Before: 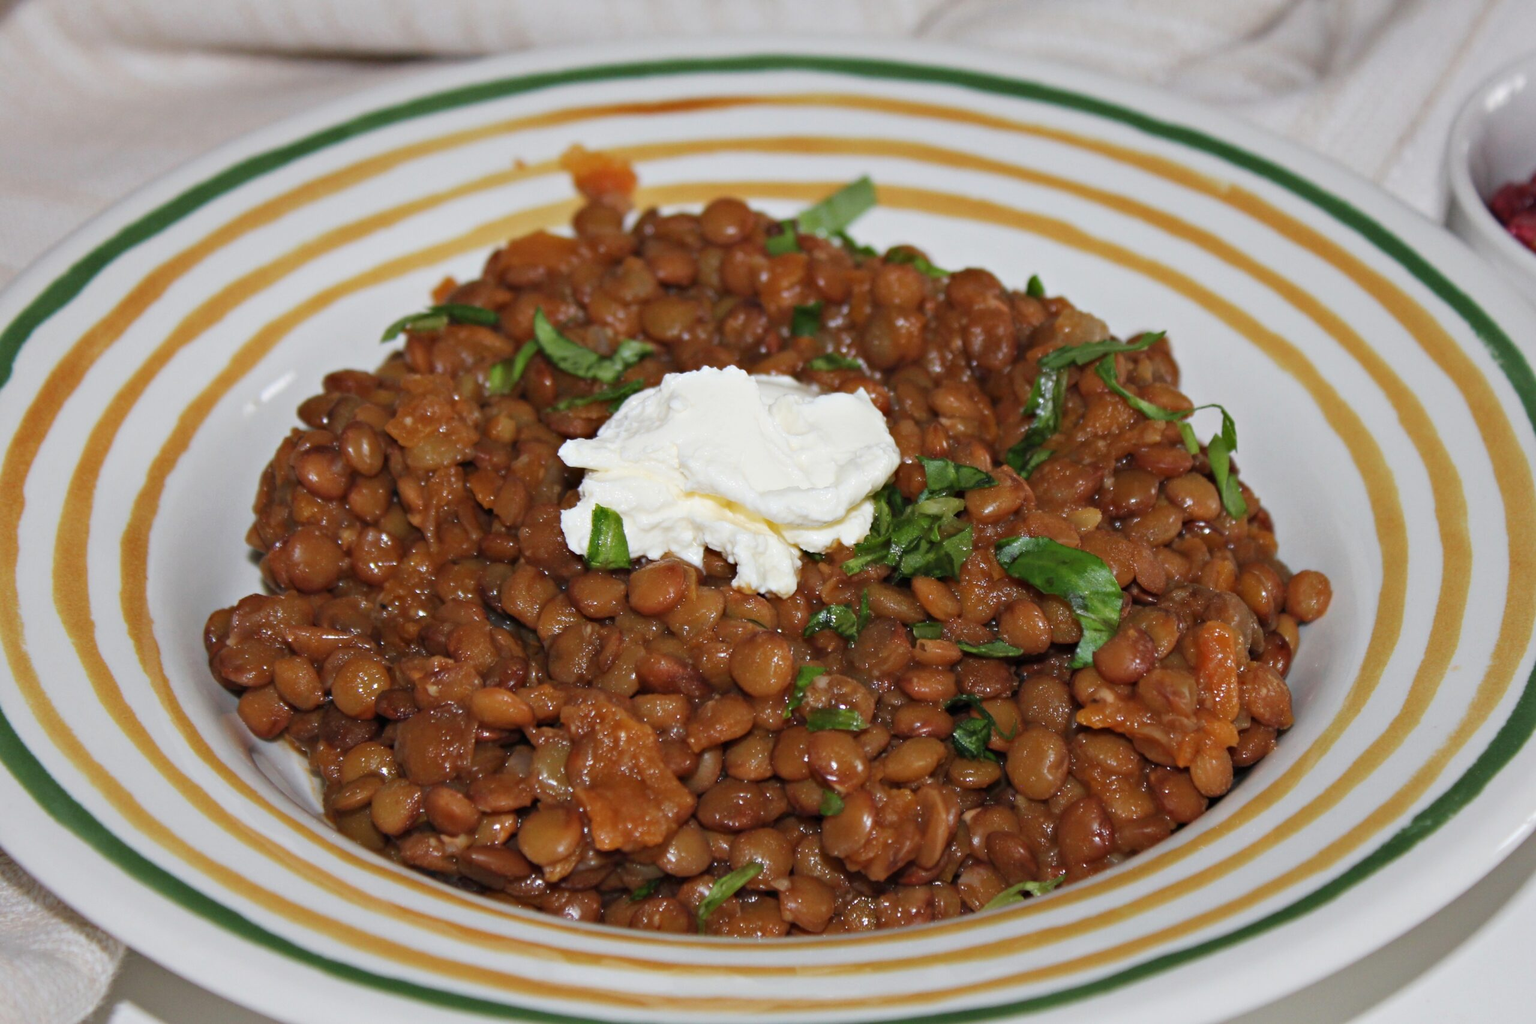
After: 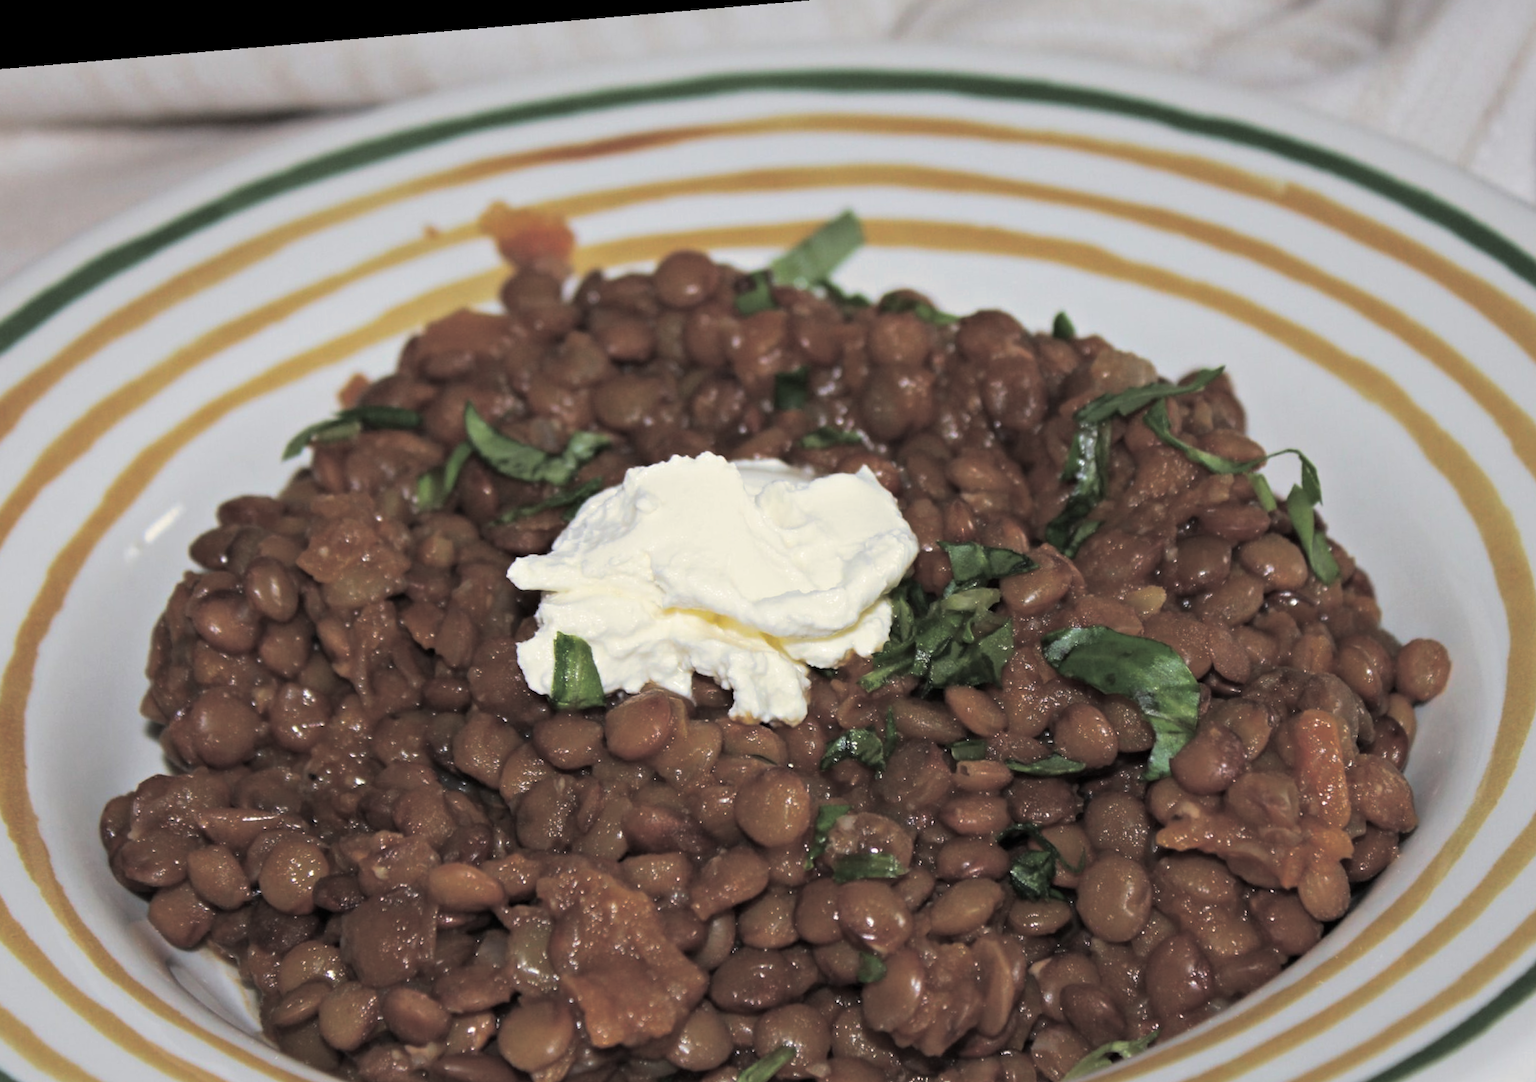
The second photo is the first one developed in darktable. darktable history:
rotate and perspective: rotation -4.86°, automatic cropping off
crop and rotate: left 10.77%, top 5.1%, right 10.41%, bottom 16.76%
split-toning: shadows › hue 43.2°, shadows › saturation 0, highlights › hue 50.4°, highlights › saturation 1
